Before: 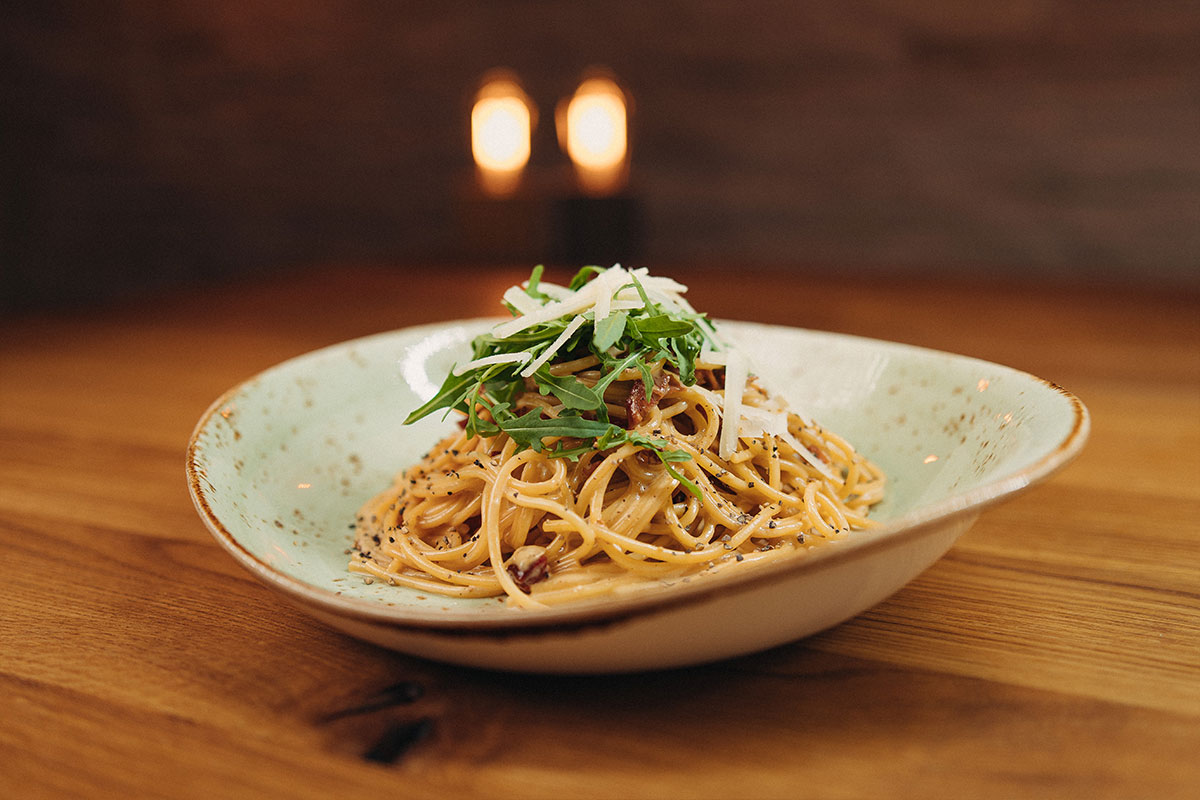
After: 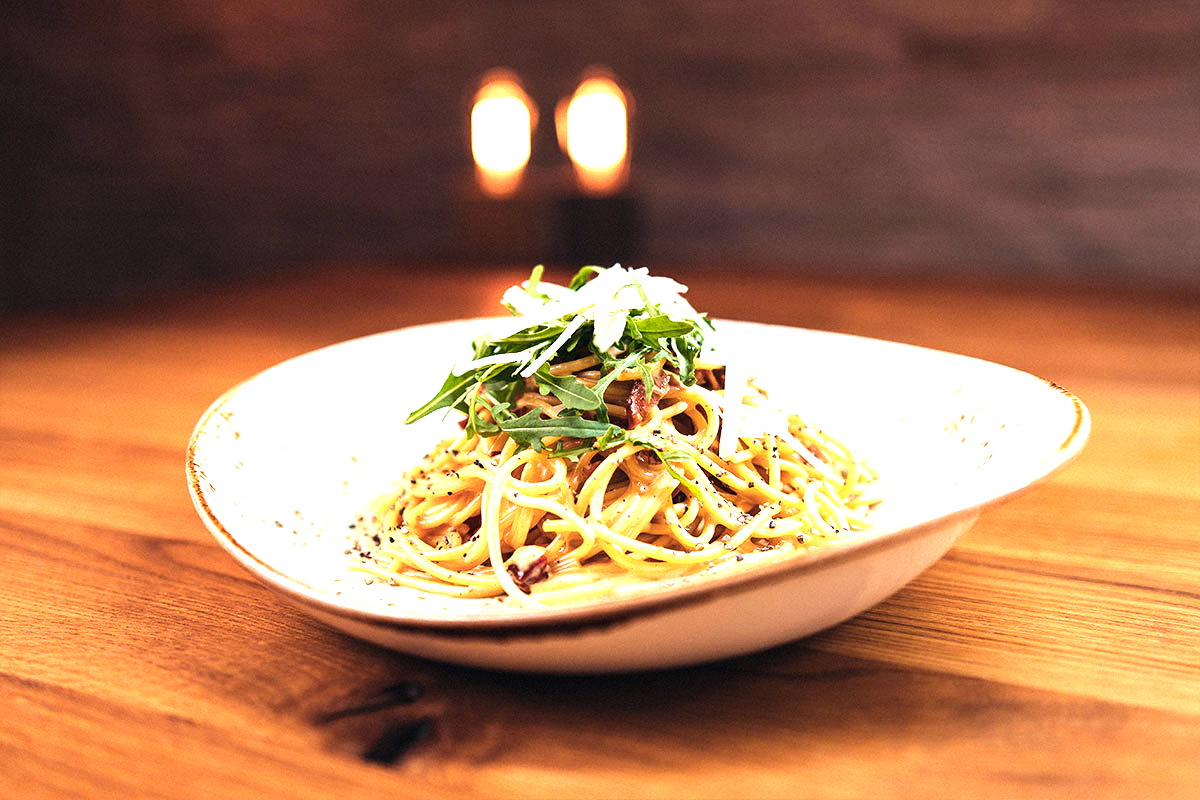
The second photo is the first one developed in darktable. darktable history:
exposure: black level correction 0.001, exposure 0.955 EV, compensate exposure bias true, compensate highlight preservation false
white balance: red 1.042, blue 1.17
tone equalizer: -8 EV -0.75 EV, -7 EV -0.7 EV, -6 EV -0.6 EV, -5 EV -0.4 EV, -3 EV 0.4 EV, -2 EV 0.6 EV, -1 EV 0.7 EV, +0 EV 0.75 EV, edges refinement/feathering 500, mask exposure compensation -1.57 EV, preserve details no
